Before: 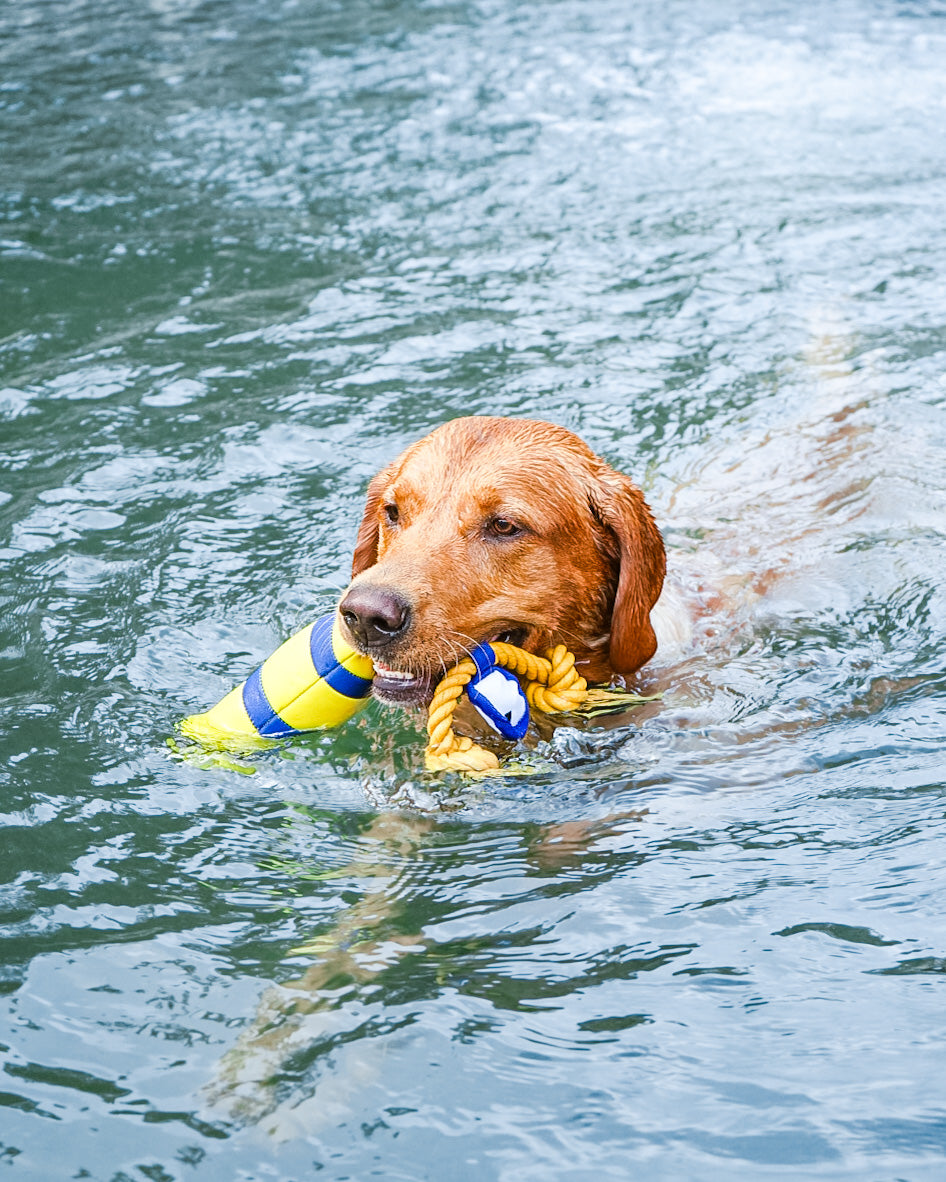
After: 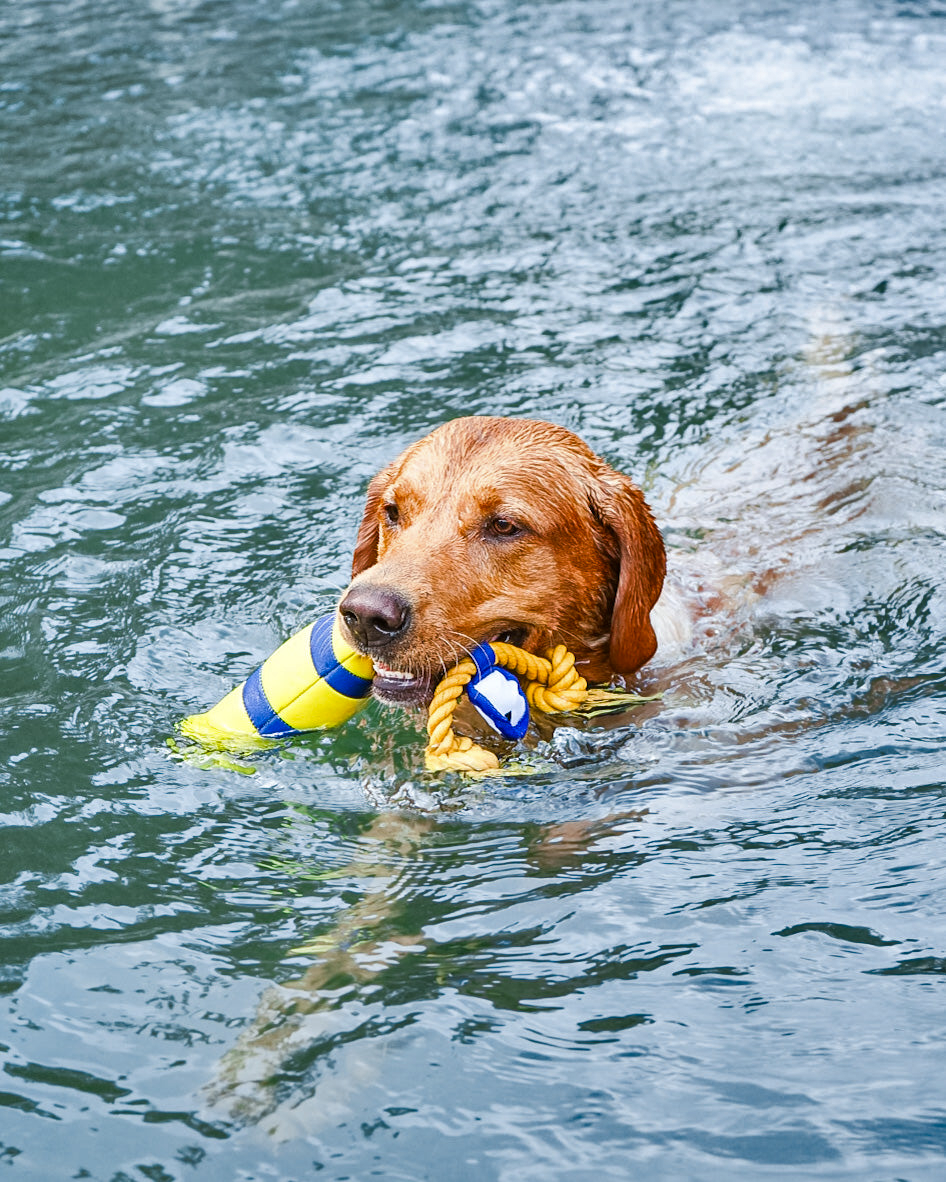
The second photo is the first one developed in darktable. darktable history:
shadows and highlights: radius 108.52, shadows 23.73, highlights -59.32, low approximation 0.01, soften with gaussian
